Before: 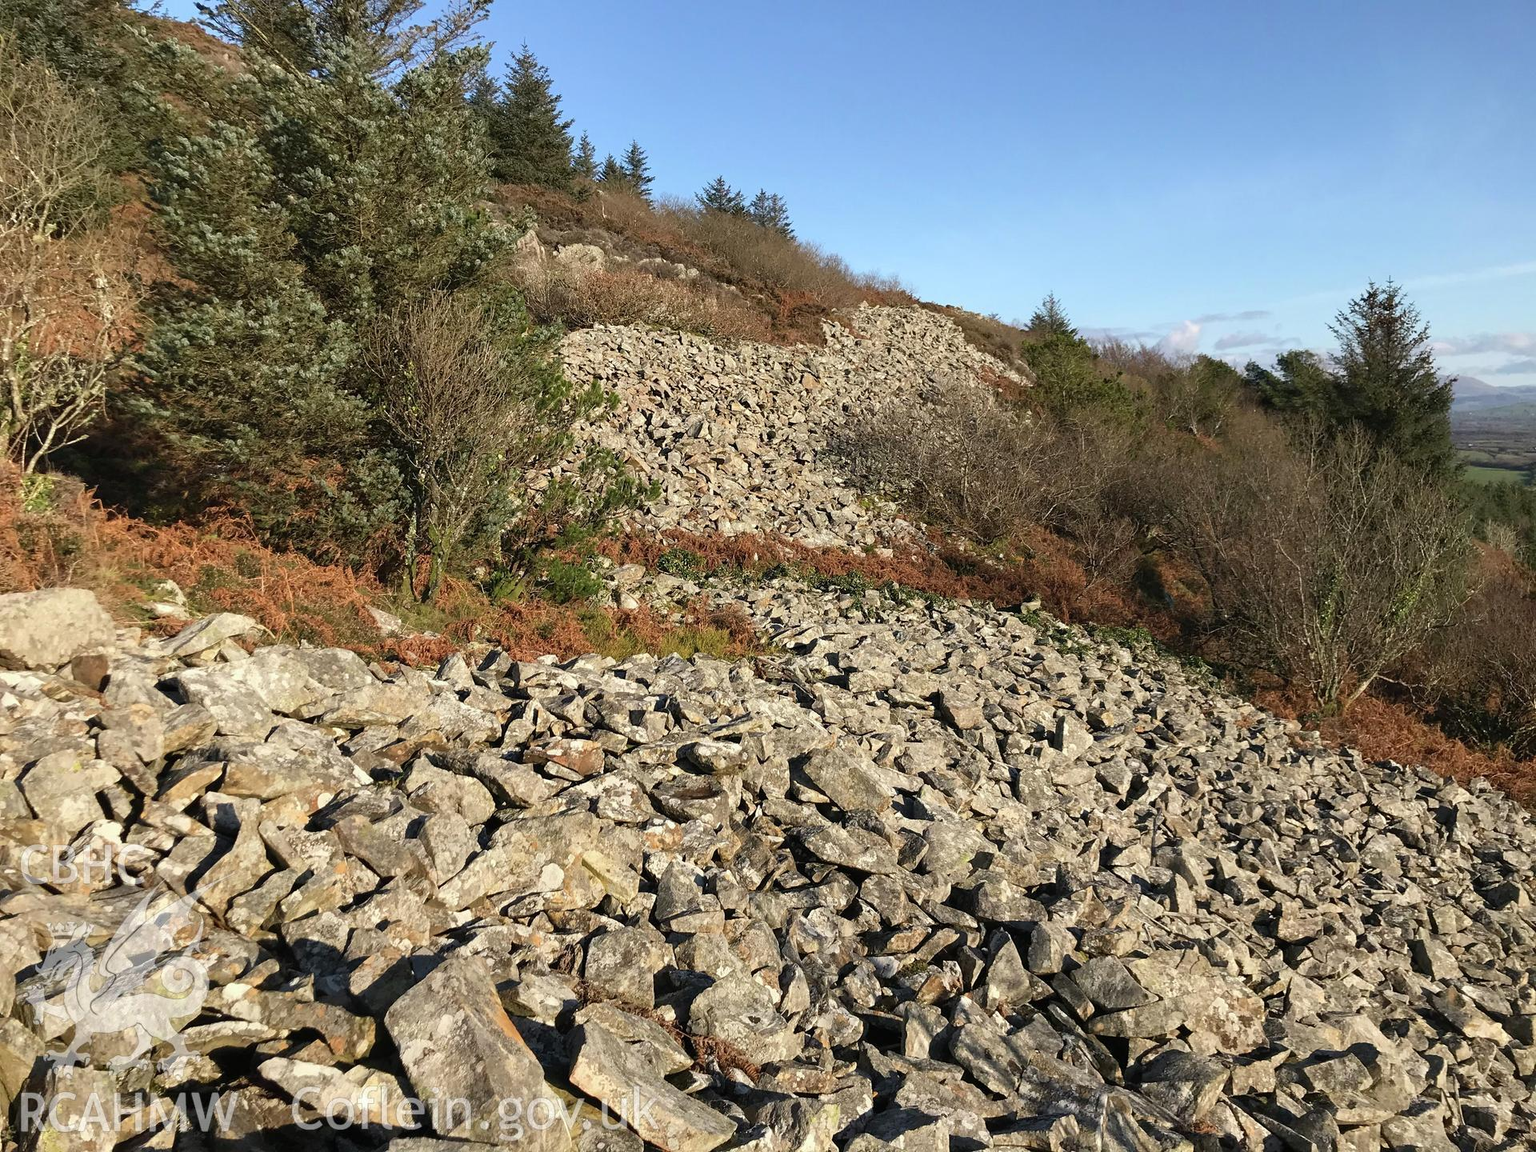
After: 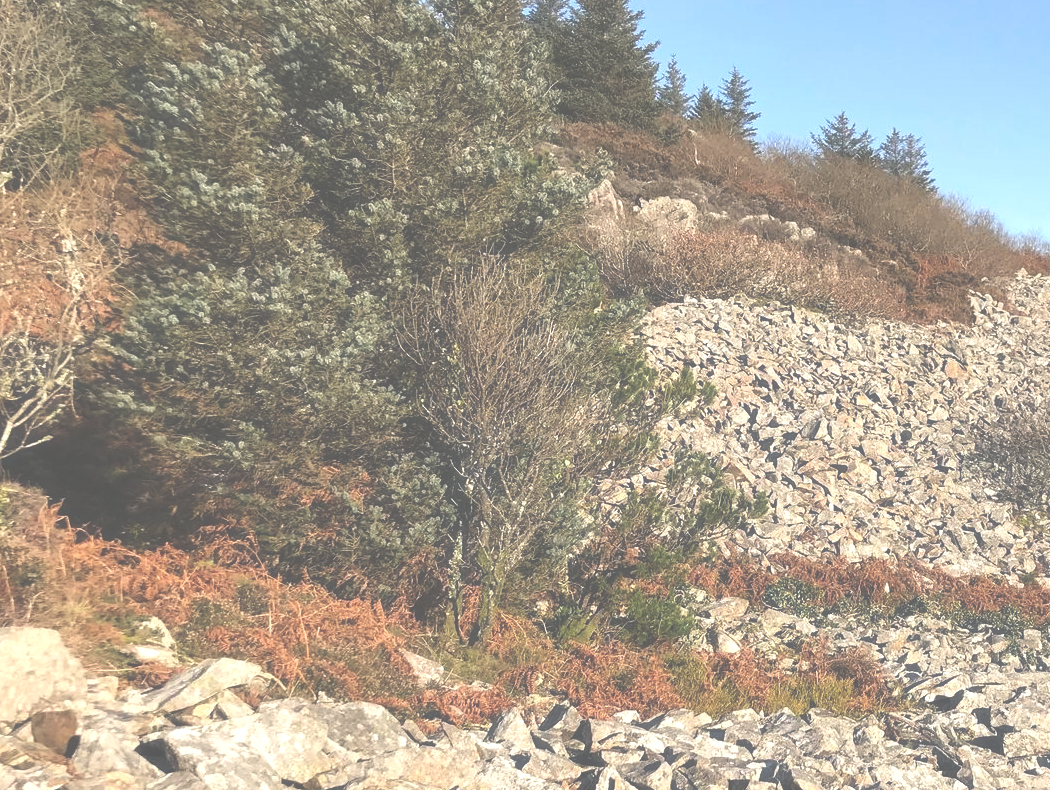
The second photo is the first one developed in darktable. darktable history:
haze removal: strength -0.1, adaptive false
exposure: black level correction -0.071, exposure 0.5 EV, compensate highlight preservation false
crop and rotate: left 3.047%, top 7.509%, right 42.236%, bottom 37.598%
